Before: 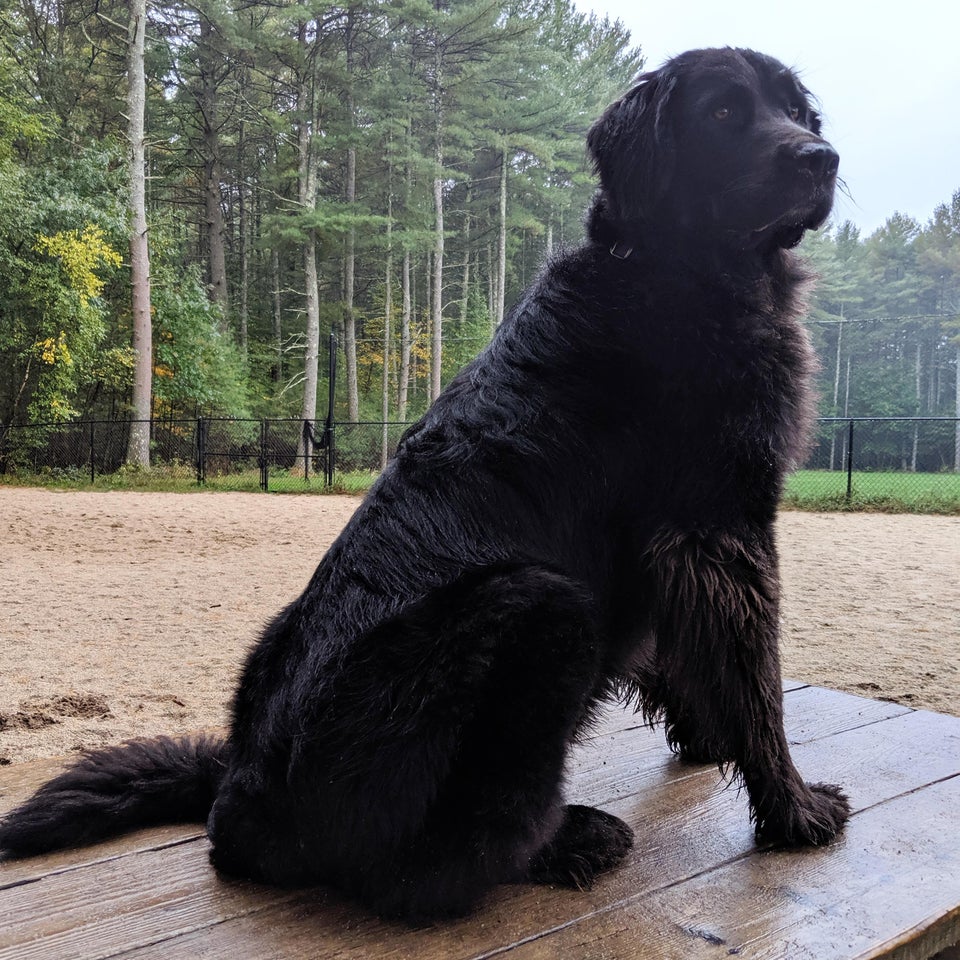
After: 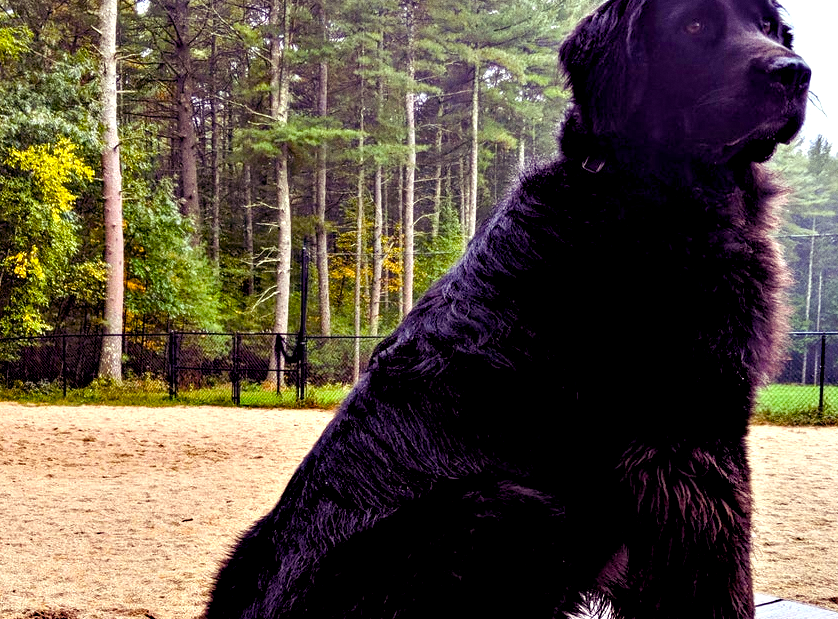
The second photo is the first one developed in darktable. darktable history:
crop: left 3.015%, top 8.969%, right 9.647%, bottom 26.457%
local contrast: mode bilateral grid, contrast 15, coarseness 36, detail 105%, midtone range 0.2
contrast equalizer: octaves 7, y [[0.528, 0.548, 0.563, 0.562, 0.546, 0.526], [0.55 ×6], [0 ×6], [0 ×6], [0 ×6]]
color balance: output saturation 120%
exposure: compensate highlight preservation false
color balance rgb: shadows lift › luminance -21.66%, shadows lift › chroma 8.98%, shadows lift › hue 283.37°, power › chroma 1.55%, power › hue 25.59°, highlights gain › luminance 6.08%, highlights gain › chroma 2.55%, highlights gain › hue 90°, global offset › luminance -0.87%, perceptual saturation grading › global saturation 27.49%, perceptual saturation grading › highlights -28.39%, perceptual saturation grading › mid-tones 15.22%, perceptual saturation grading › shadows 33.98%, perceptual brilliance grading › highlights 10%, perceptual brilliance grading › mid-tones 5%
grain: coarseness 0.09 ISO
